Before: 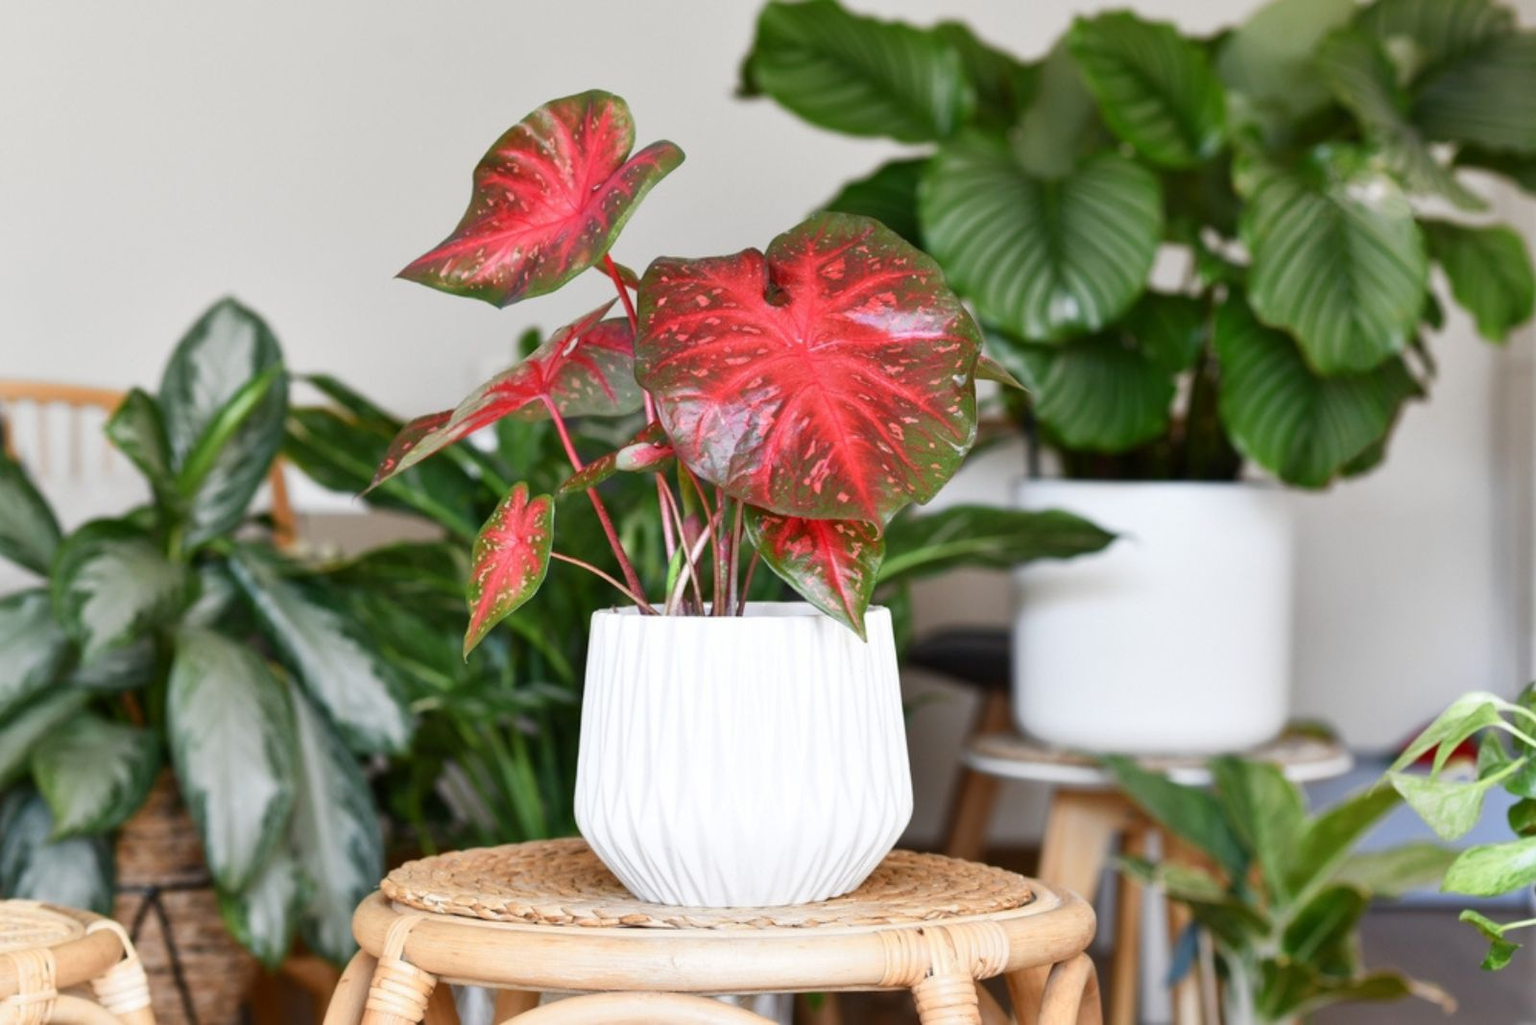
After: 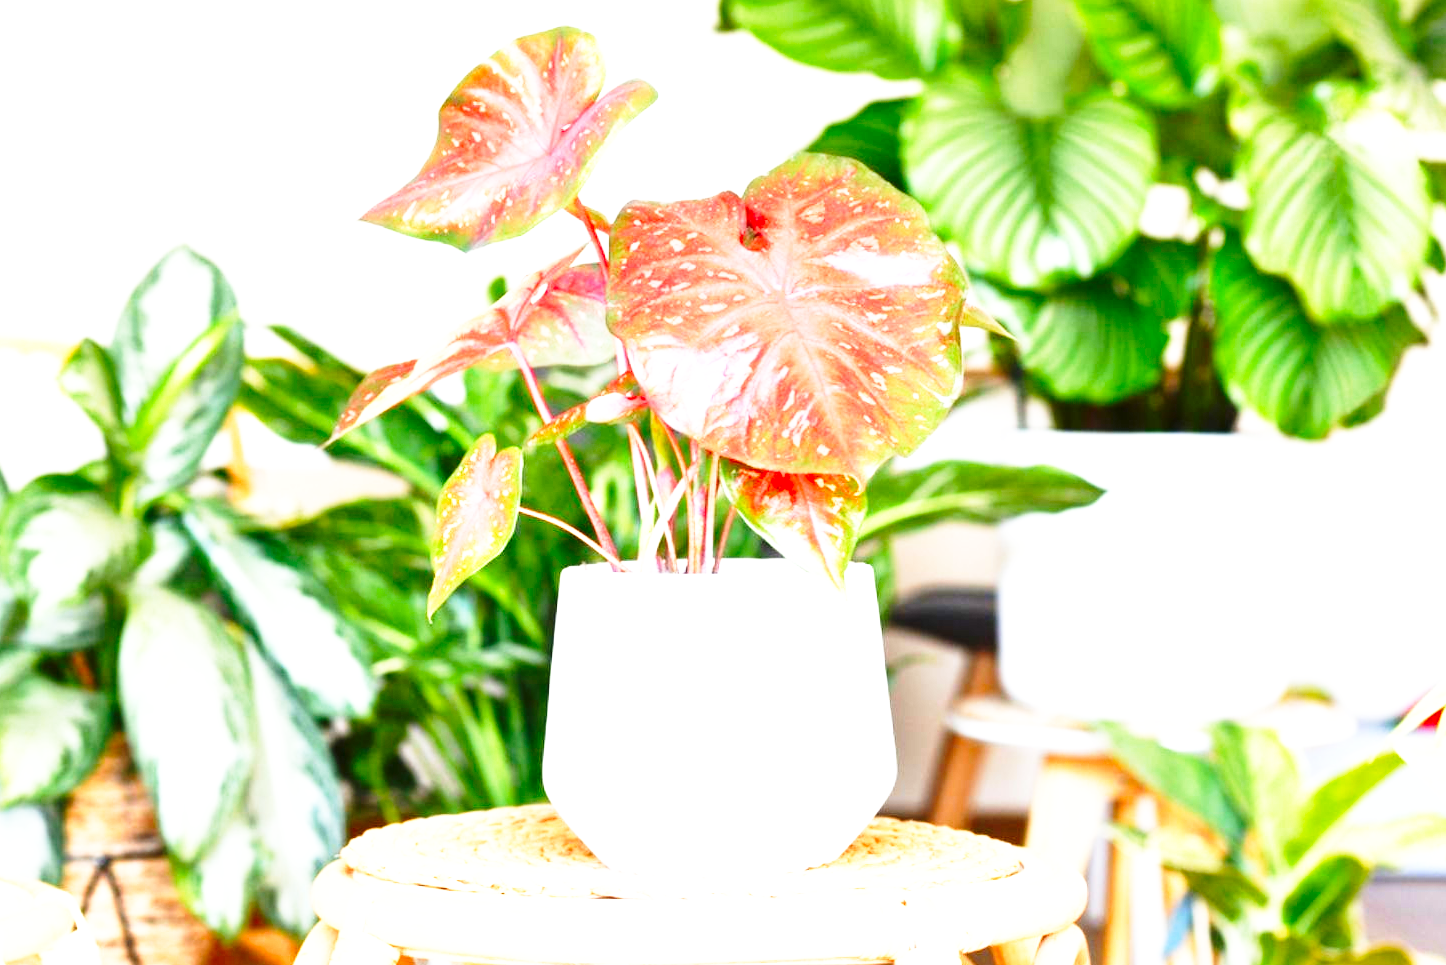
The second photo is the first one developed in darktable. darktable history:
exposure: exposure 1.49 EV, compensate highlight preservation false
contrast brightness saturation: contrast 0.076, saturation 0.197
base curve: curves: ch0 [(0, 0) (0.026, 0.03) (0.109, 0.232) (0.351, 0.748) (0.669, 0.968) (1, 1)], preserve colors none
crop: left 3.452%, top 6.456%, right 6.139%, bottom 3.173%
